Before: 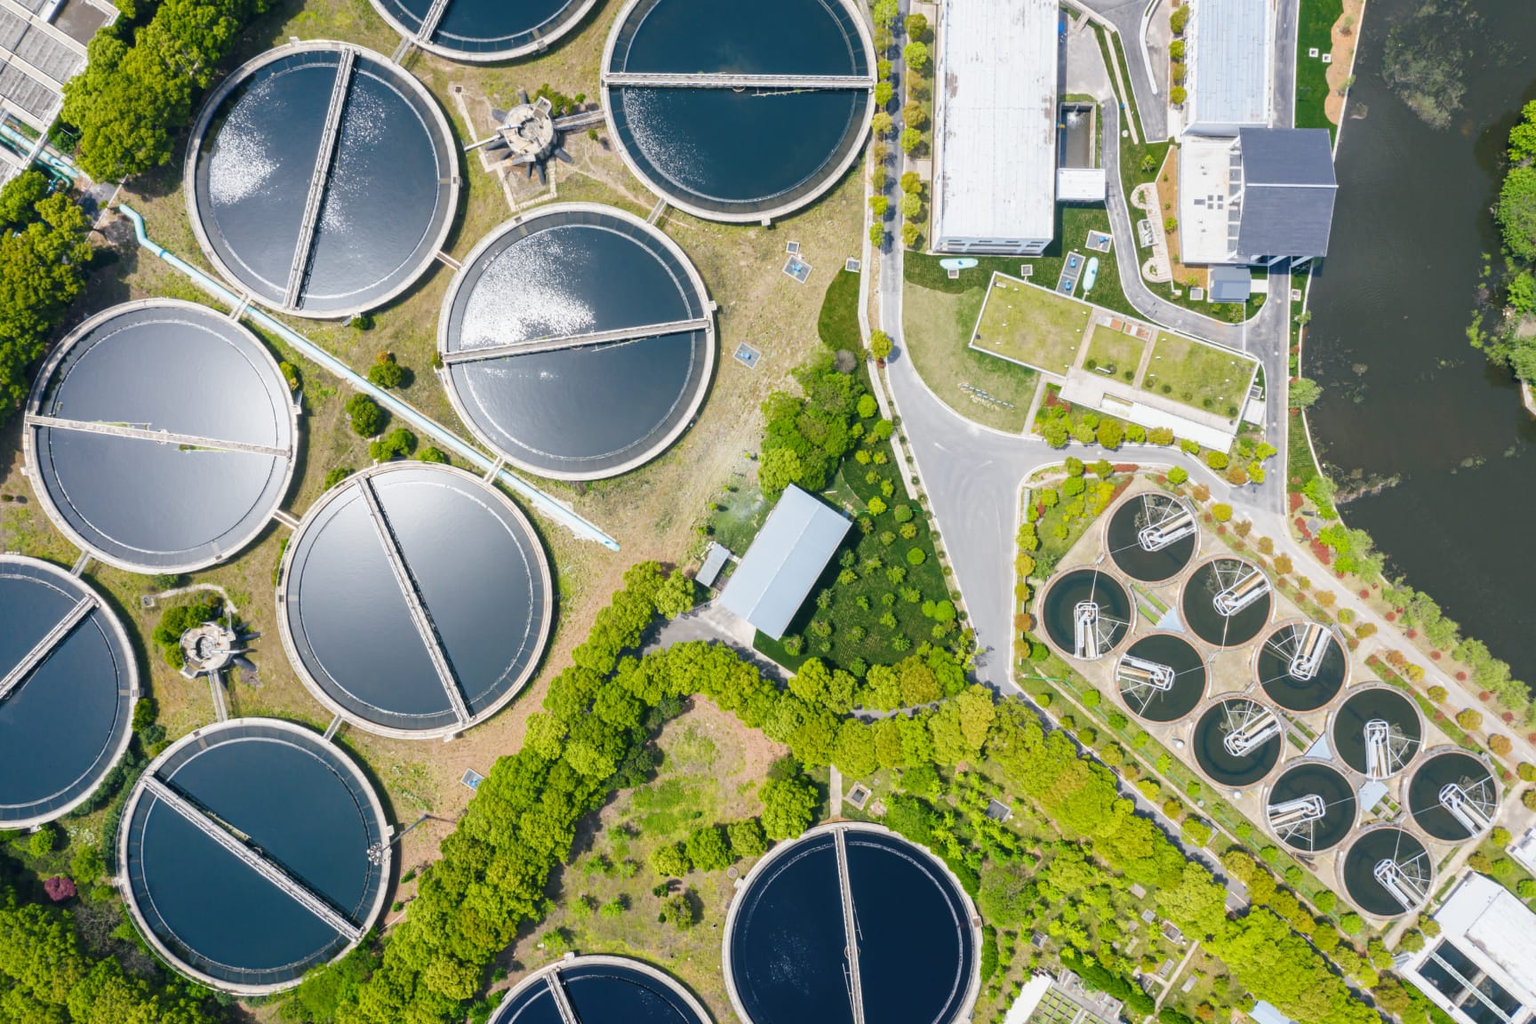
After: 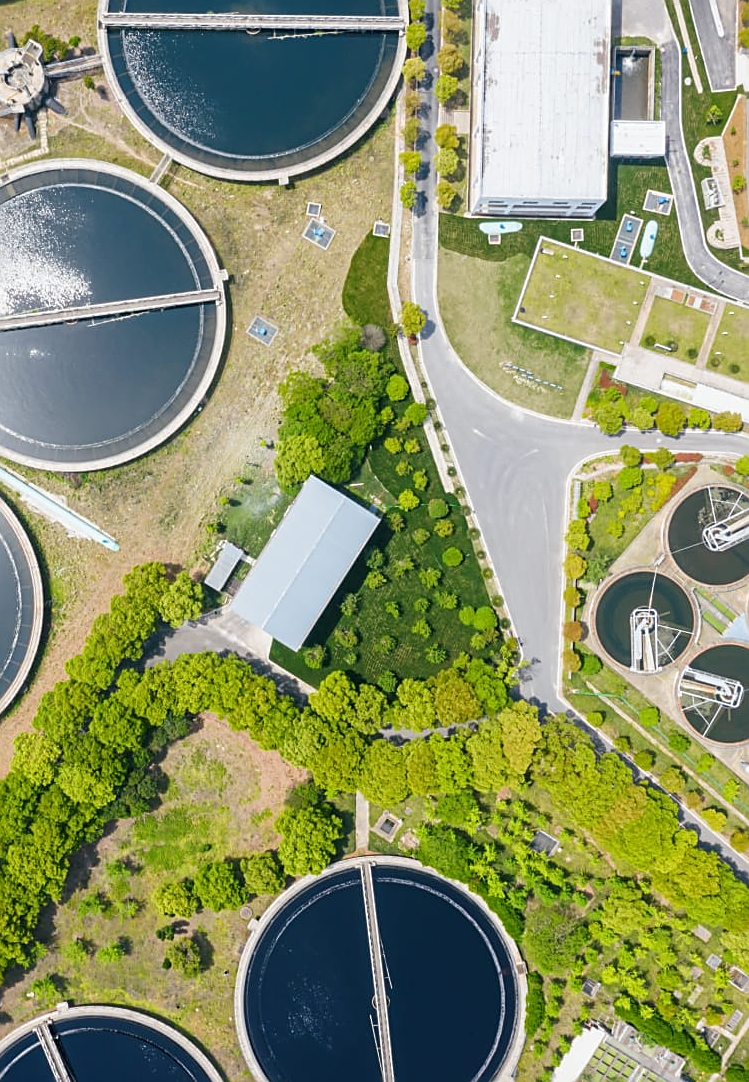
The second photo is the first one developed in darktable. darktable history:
crop: left 33.452%, top 6.025%, right 23.155%
sharpen: on, module defaults
